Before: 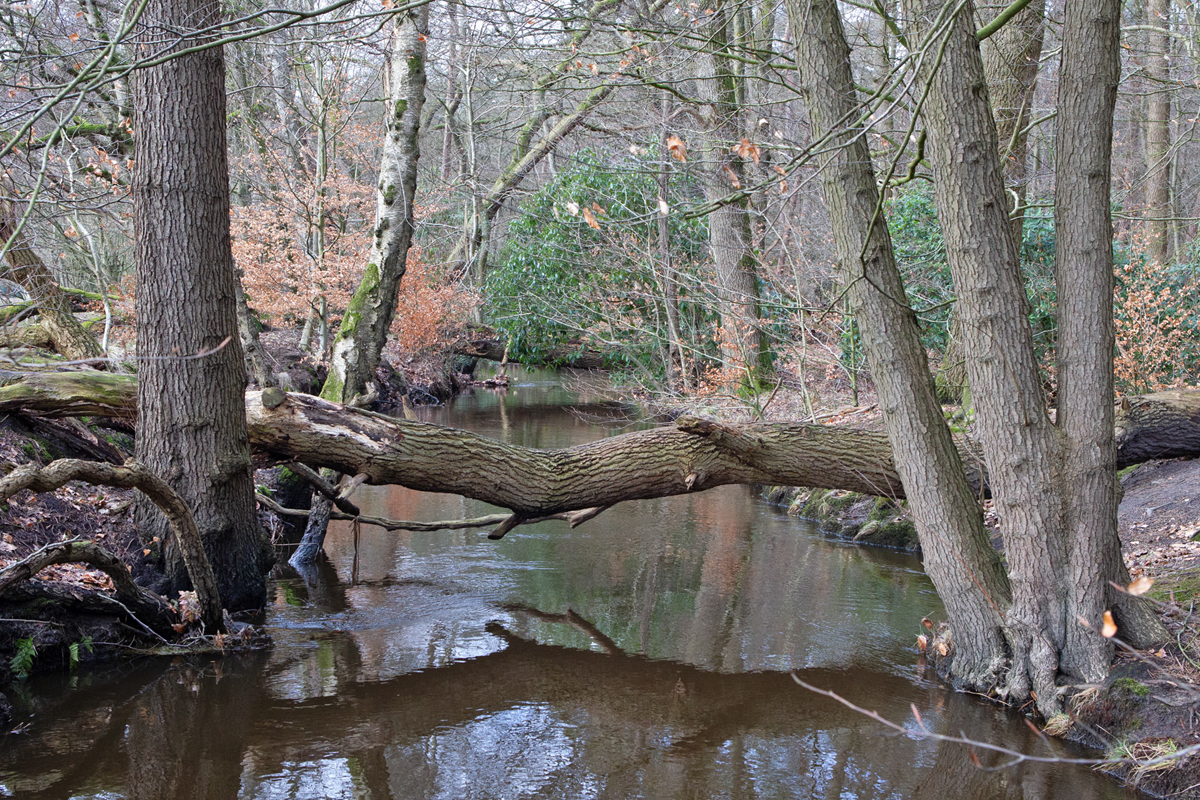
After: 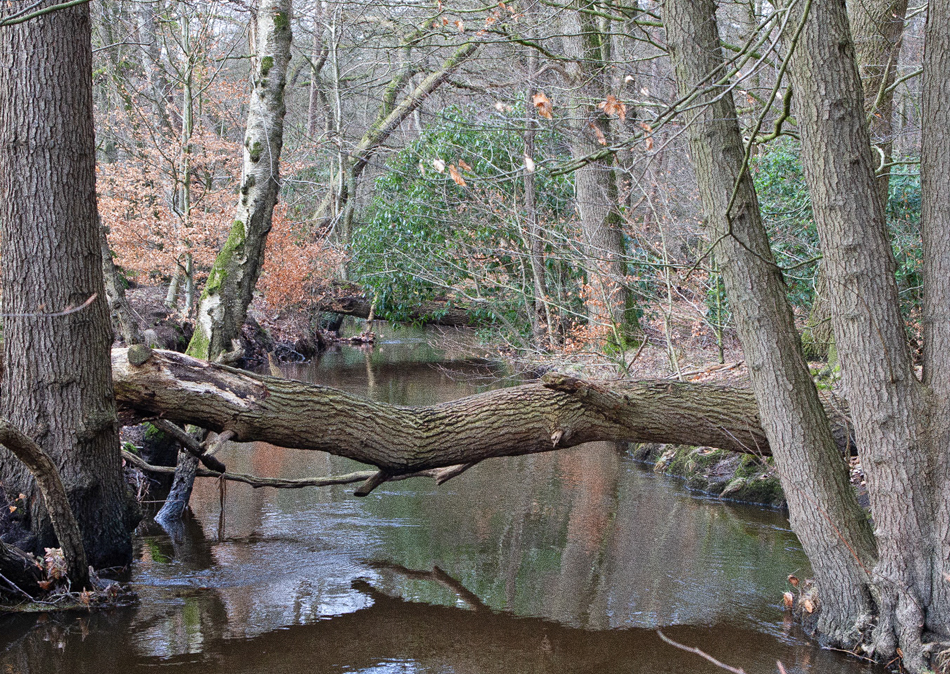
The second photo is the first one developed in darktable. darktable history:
exposure: black level correction 0, compensate exposure bias true, compensate highlight preservation false
white balance: emerald 1
crop: left 11.225%, top 5.381%, right 9.565%, bottom 10.314%
grain: coarseness 0.09 ISO, strength 40%
